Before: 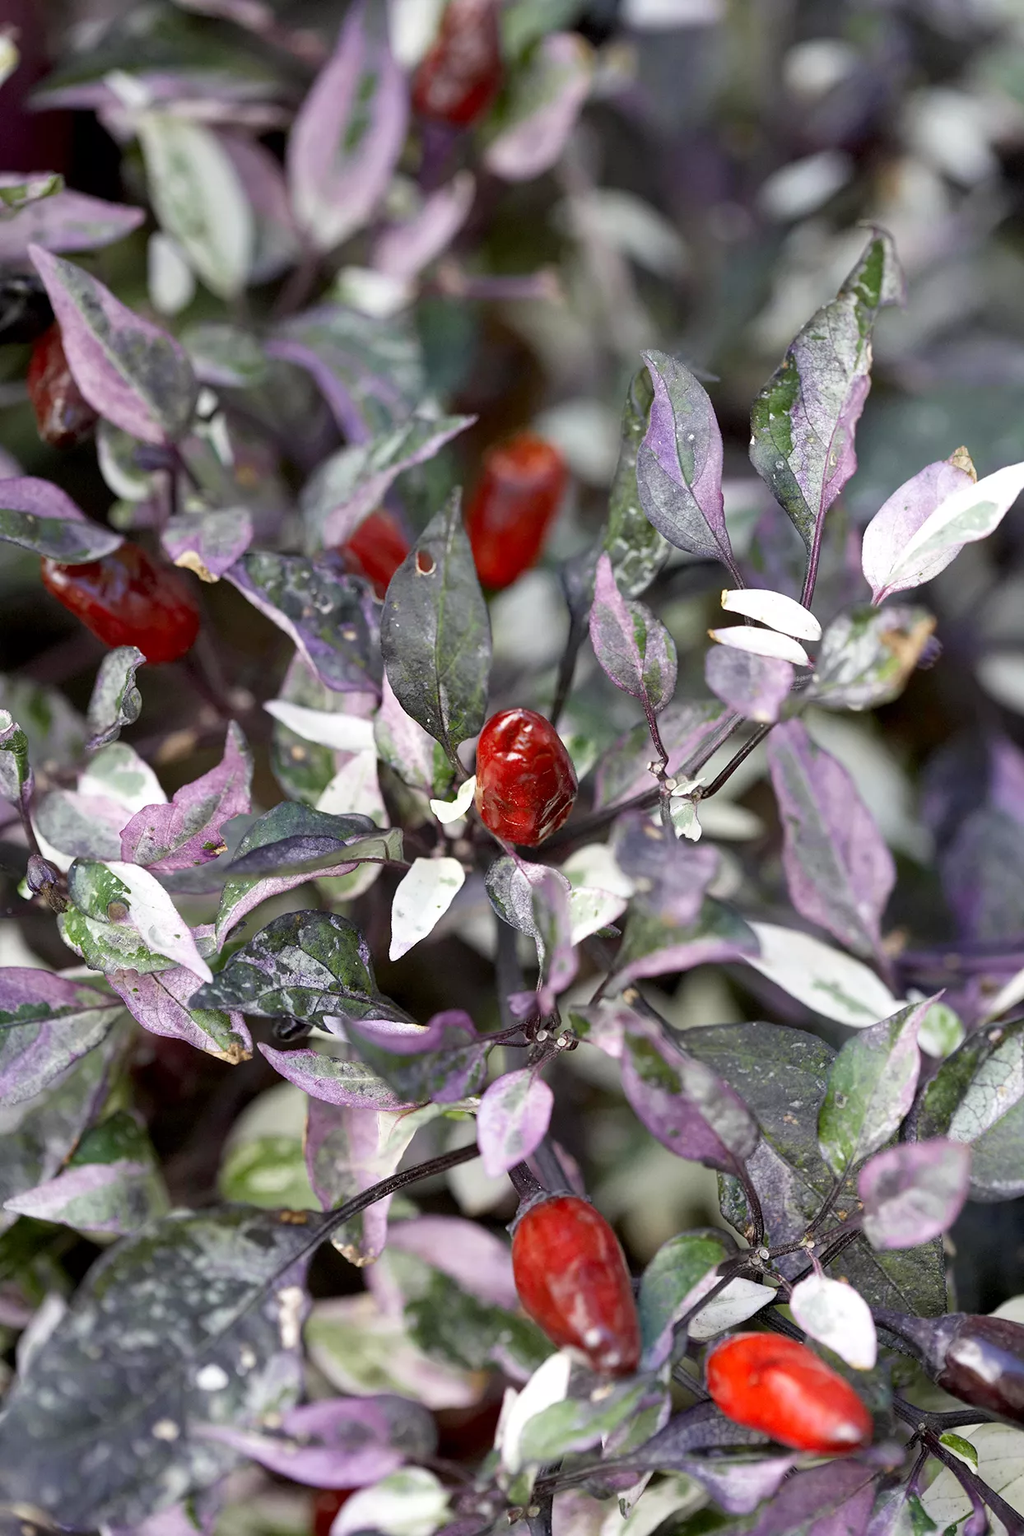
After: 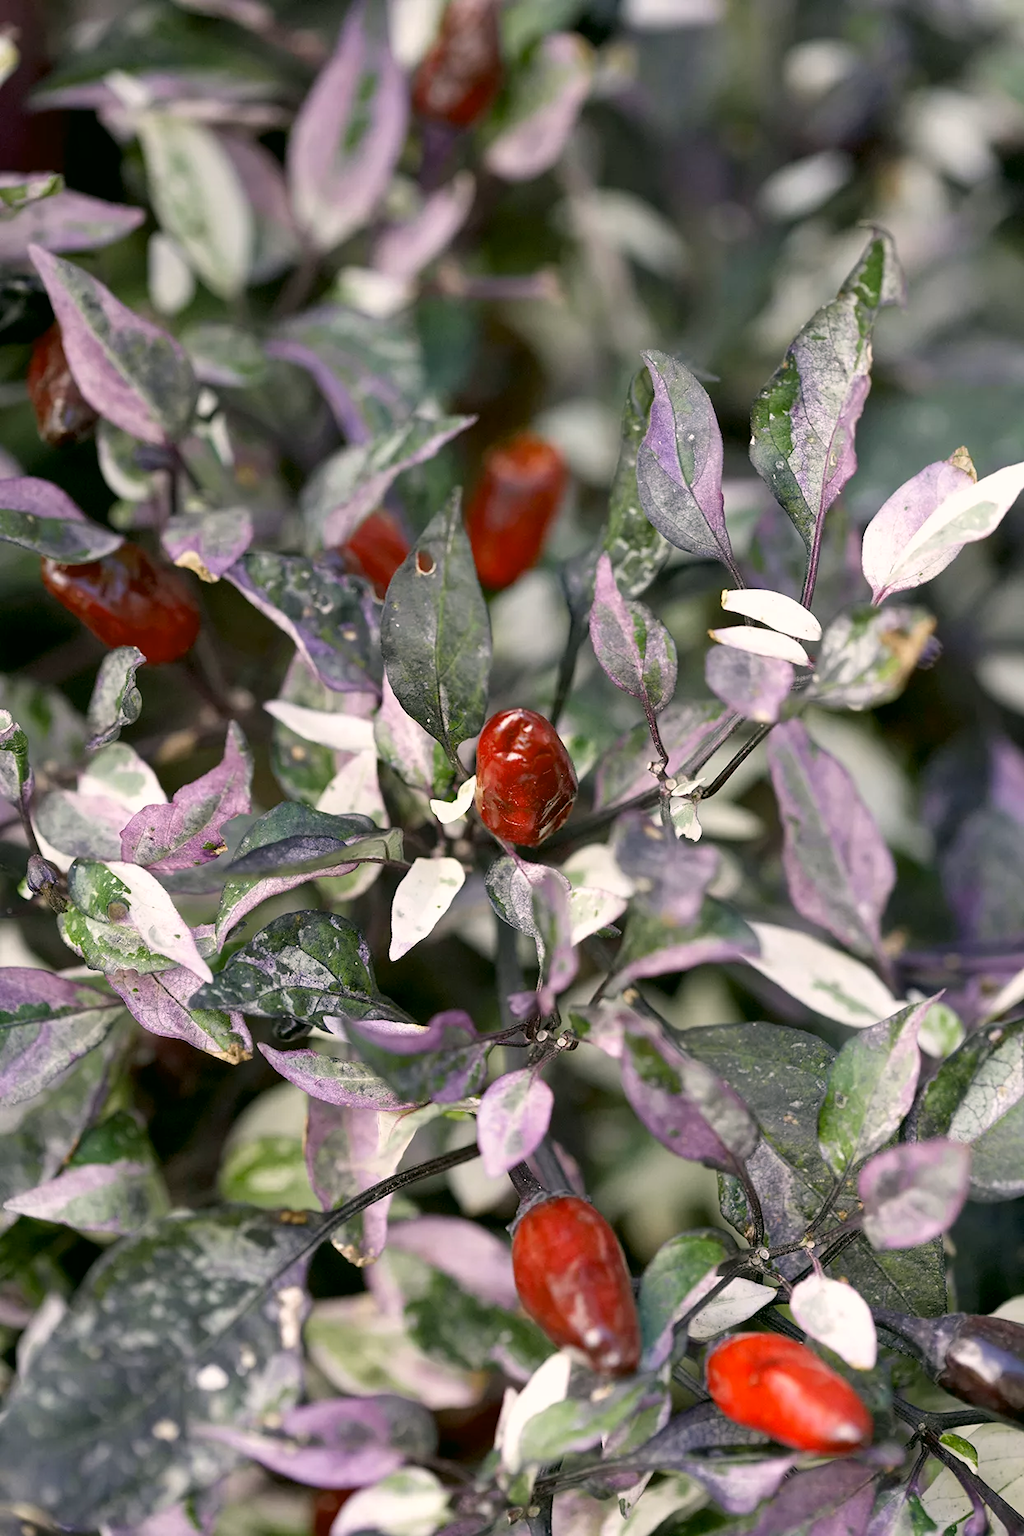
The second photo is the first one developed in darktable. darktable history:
color correction: highlights a* 4.46, highlights b* 4.95, shadows a* -7.53, shadows b* 4.84
